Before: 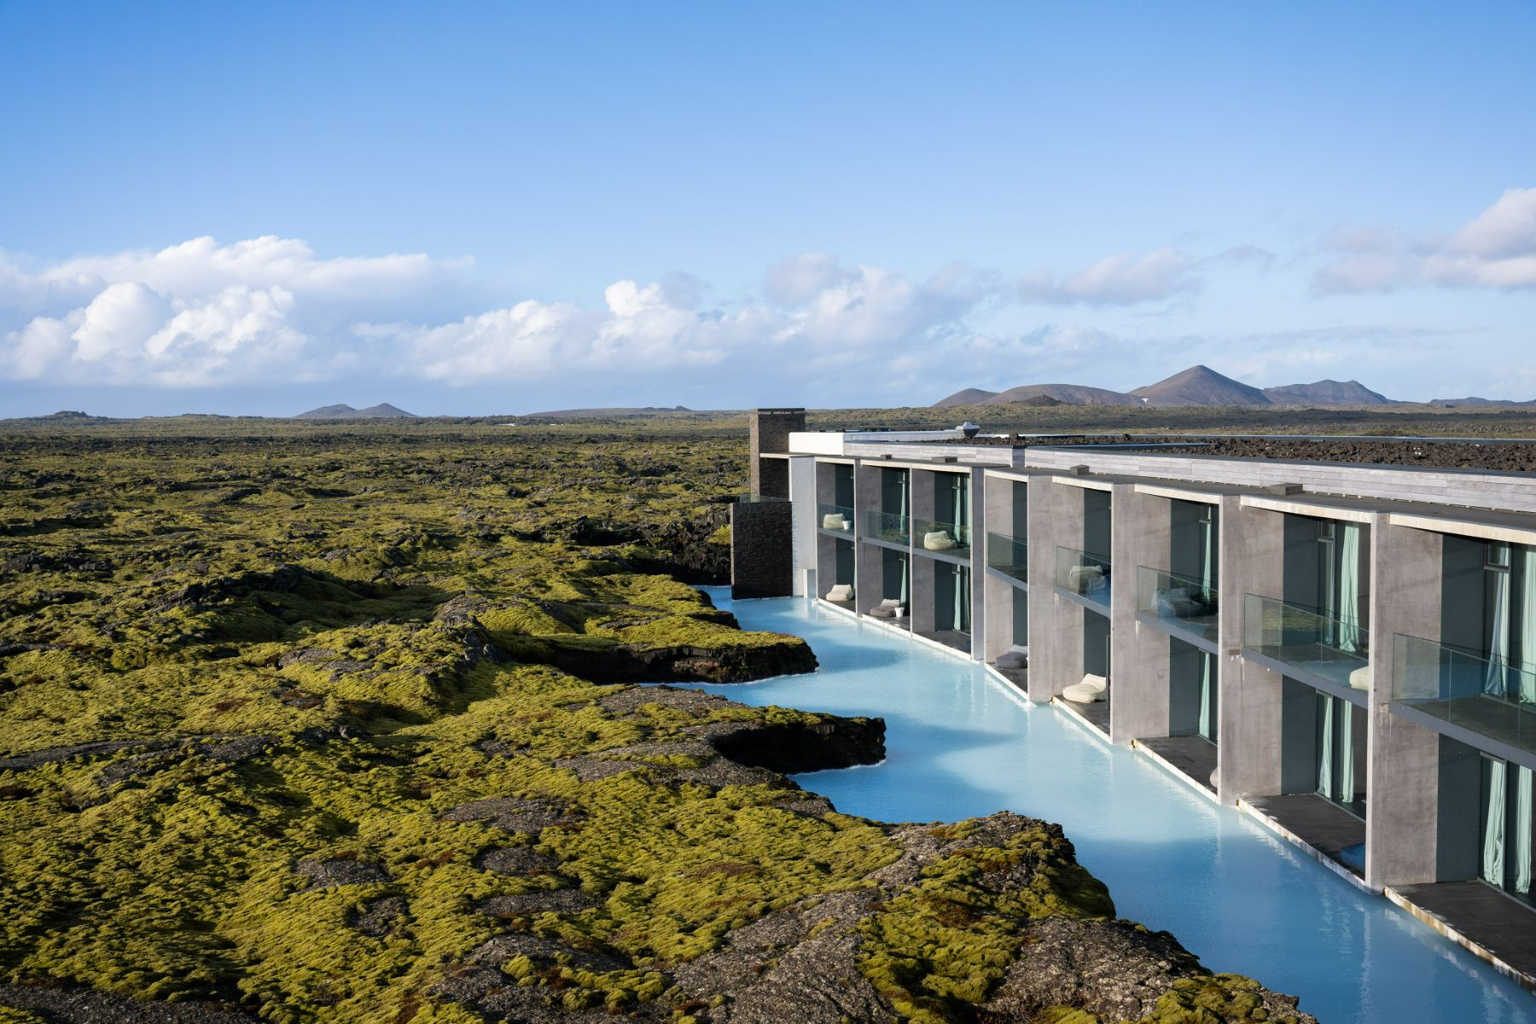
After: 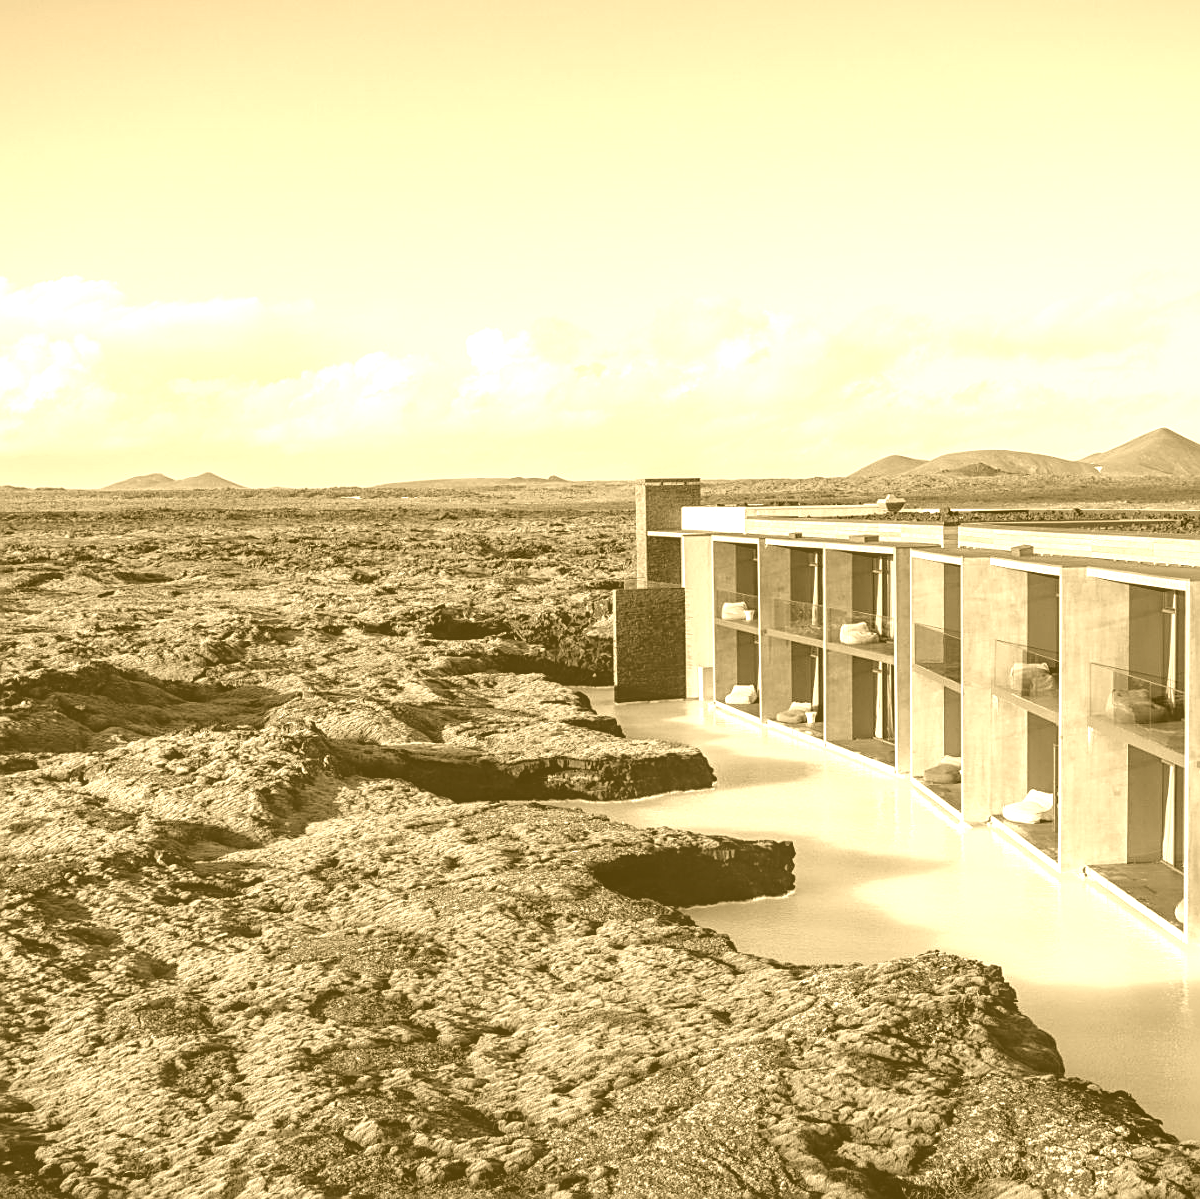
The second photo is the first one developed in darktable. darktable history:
colorize: hue 36°, source mix 100%
crop and rotate: left 13.537%, right 19.796%
shadows and highlights: shadows 25, highlights -25
sharpen: on, module defaults
white balance: red 1.009, blue 1.027
local contrast: on, module defaults
color balance rgb: perceptual saturation grading › global saturation 20%, global vibrance 20%
